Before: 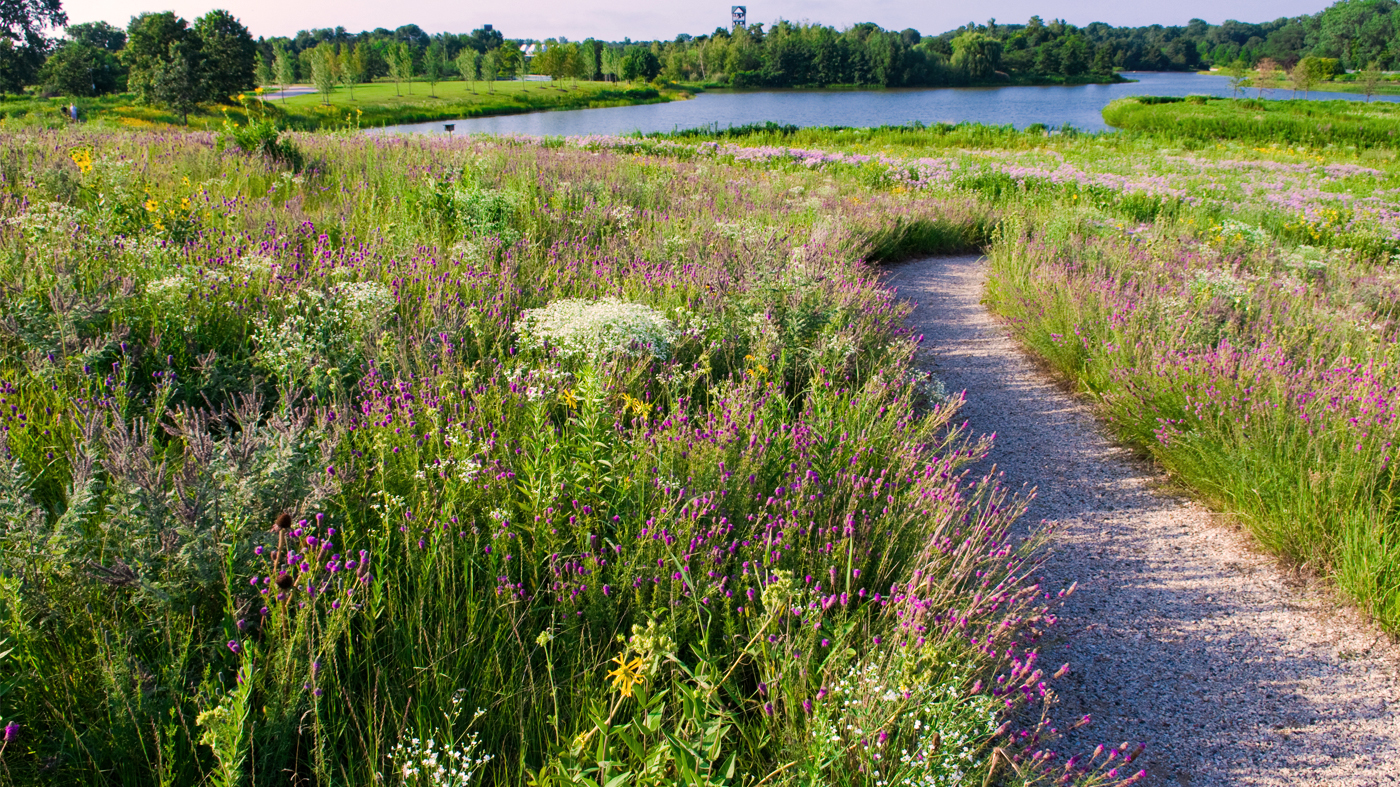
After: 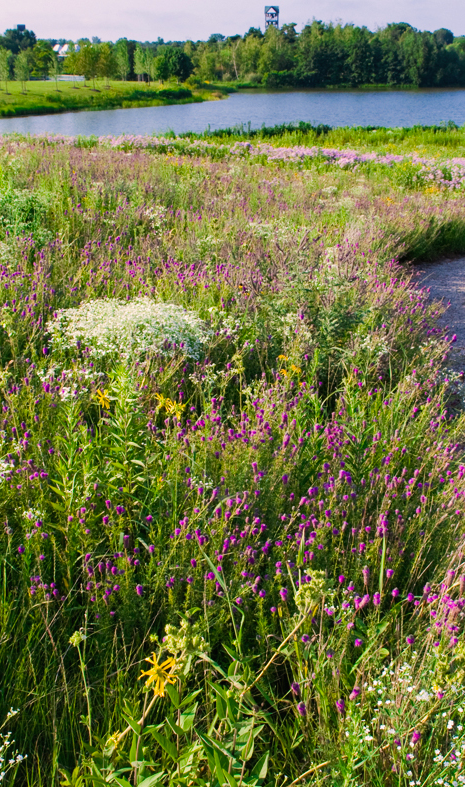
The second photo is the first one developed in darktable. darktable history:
crop: left 33.36%, right 33.36%
contrast brightness saturation: contrast -0.02, brightness -0.01, saturation 0.03
